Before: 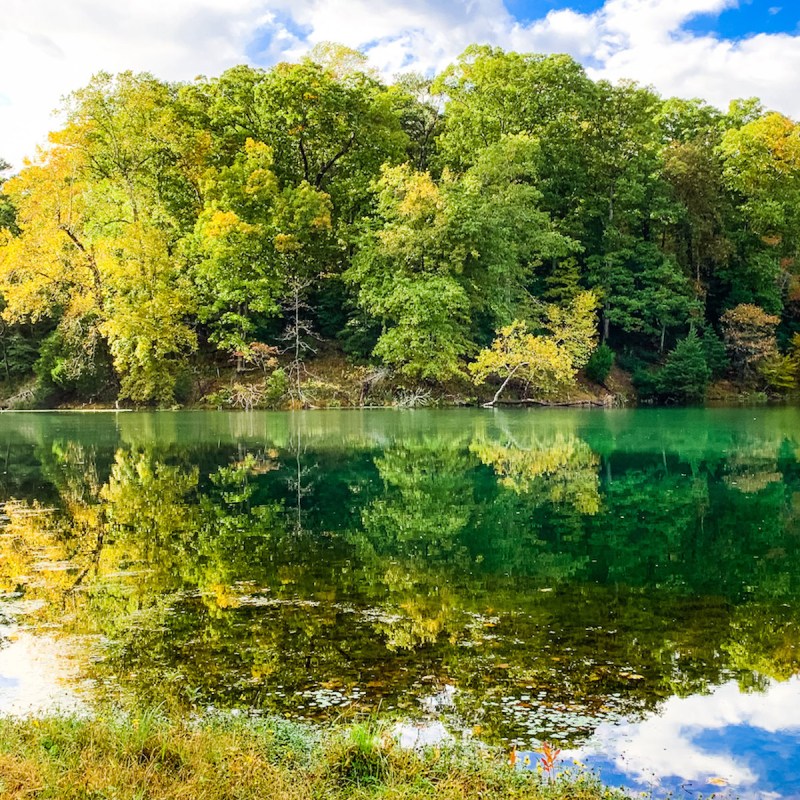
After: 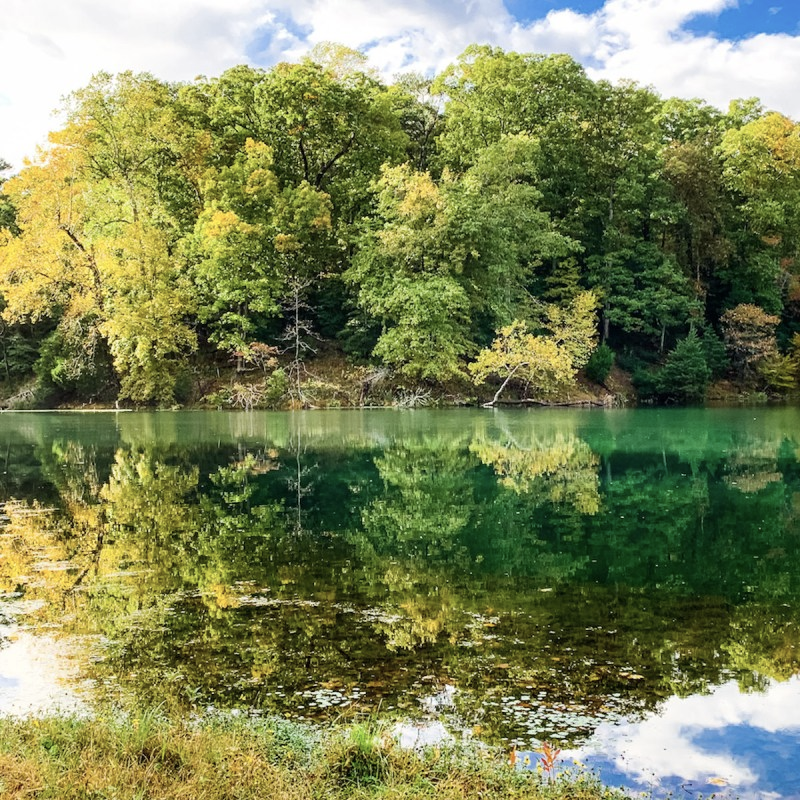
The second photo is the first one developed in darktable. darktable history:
contrast brightness saturation: contrast 0.058, brightness -0.014, saturation -0.223
